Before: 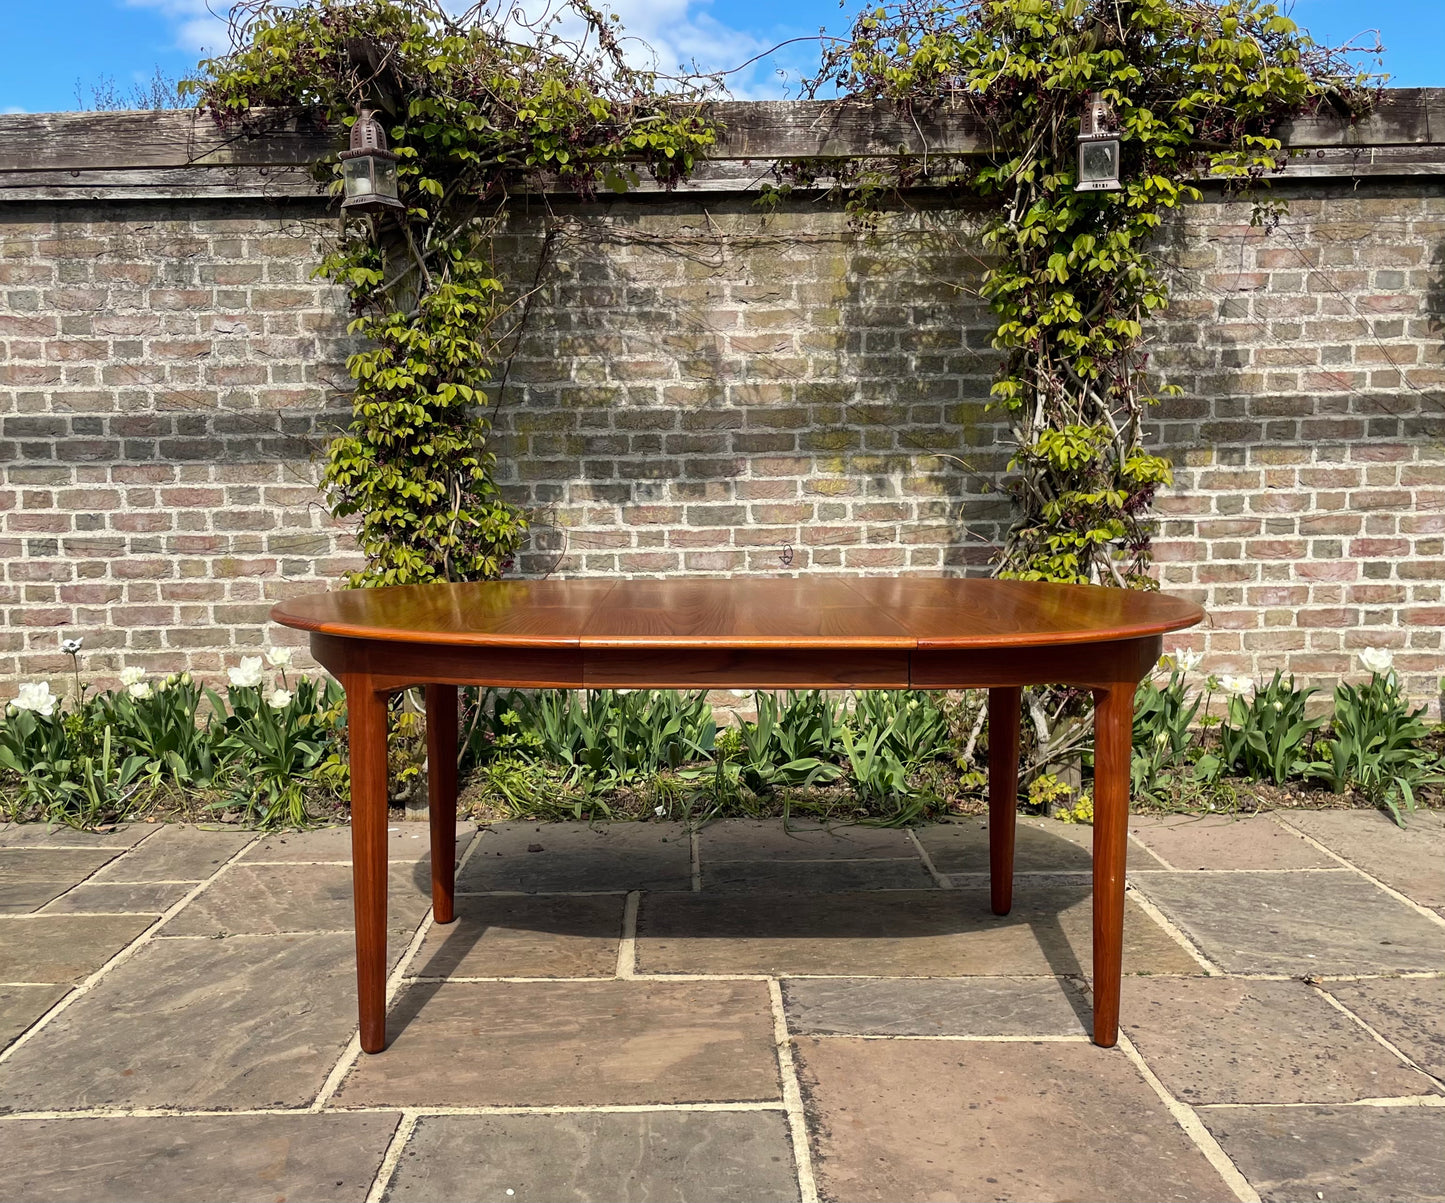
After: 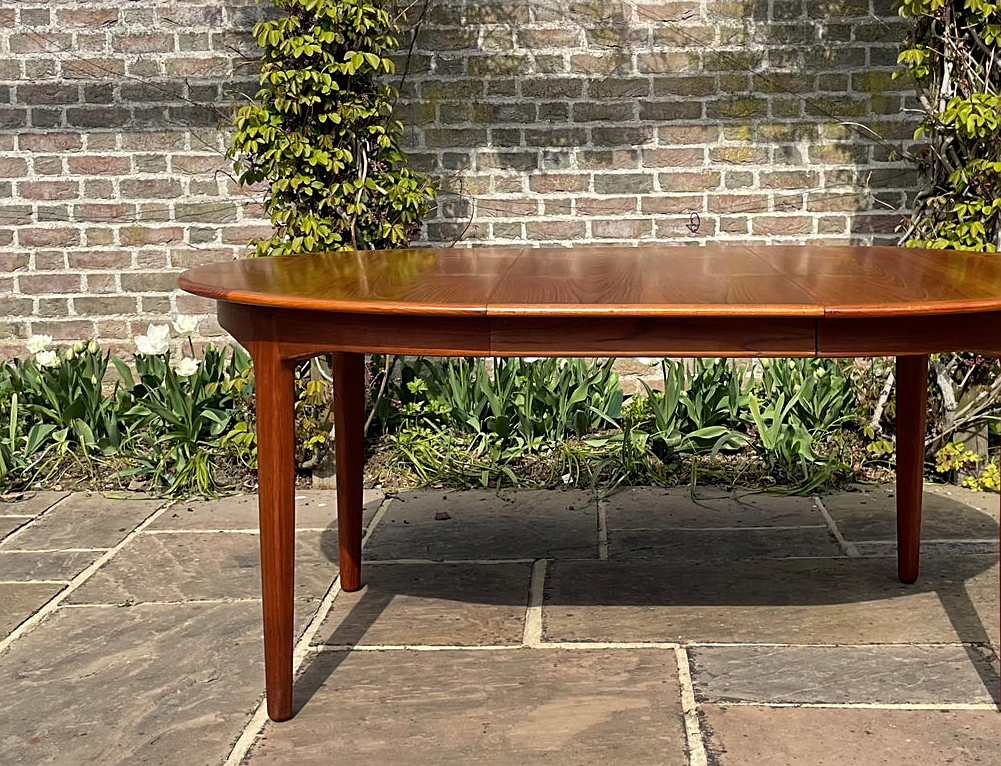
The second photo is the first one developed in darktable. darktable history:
sharpen: on, module defaults
crop: left 6.488%, top 27.668%, right 24.183%, bottom 8.656%
